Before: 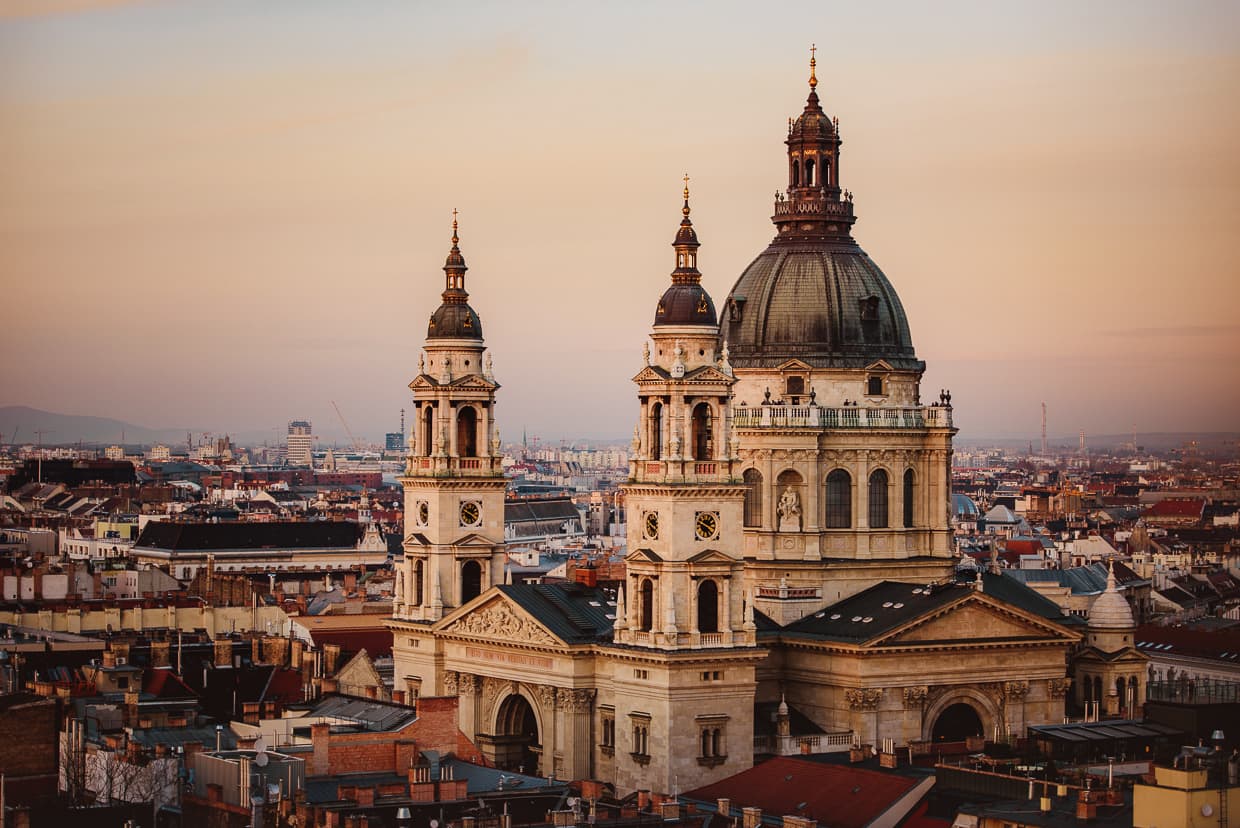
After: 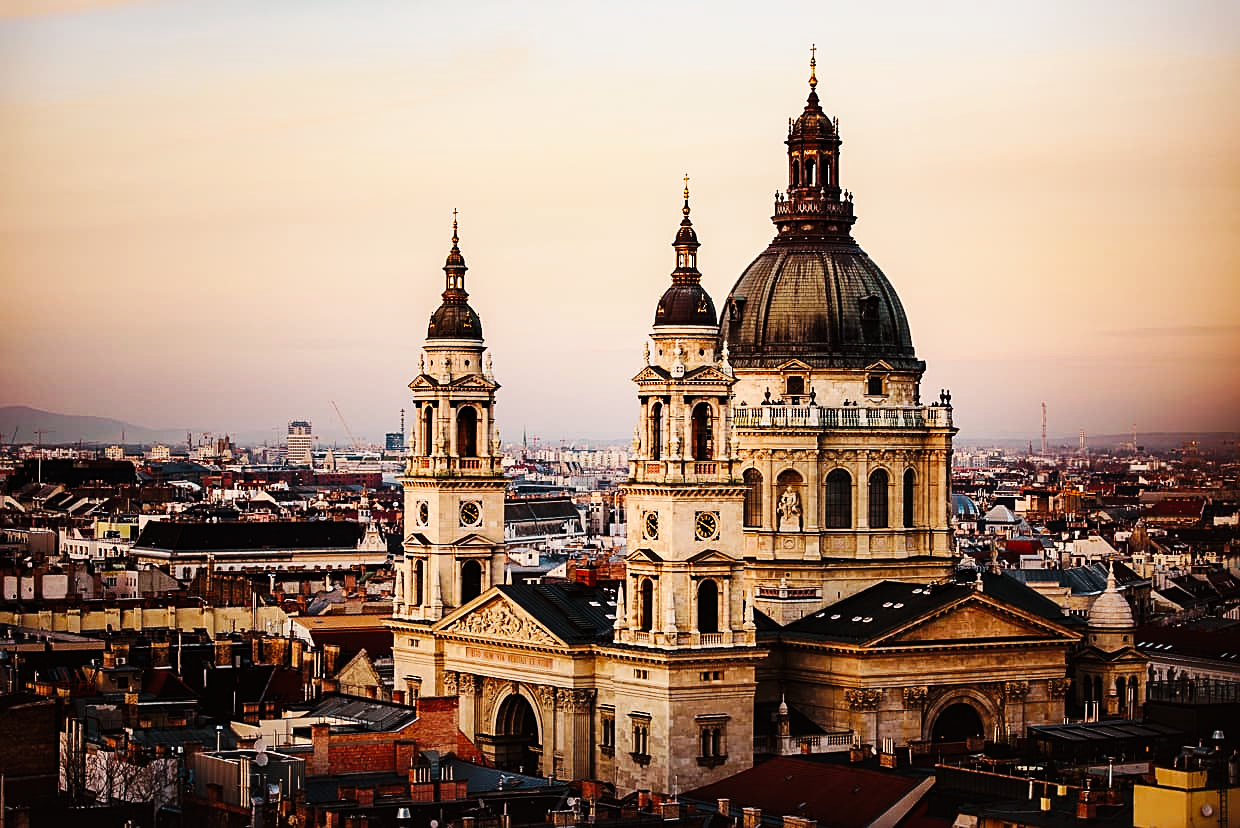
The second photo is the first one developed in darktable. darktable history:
base curve: curves: ch0 [(0, 0) (0.032, 0.025) (0.121, 0.166) (0.206, 0.329) (0.605, 0.79) (1, 1)], preserve colors none
color balance rgb: shadows lift › luminance -10%, power › luminance -9%, linear chroma grading › global chroma 10%, global vibrance 10%, contrast 15%, saturation formula JzAzBz (2021)
sharpen: on, module defaults
